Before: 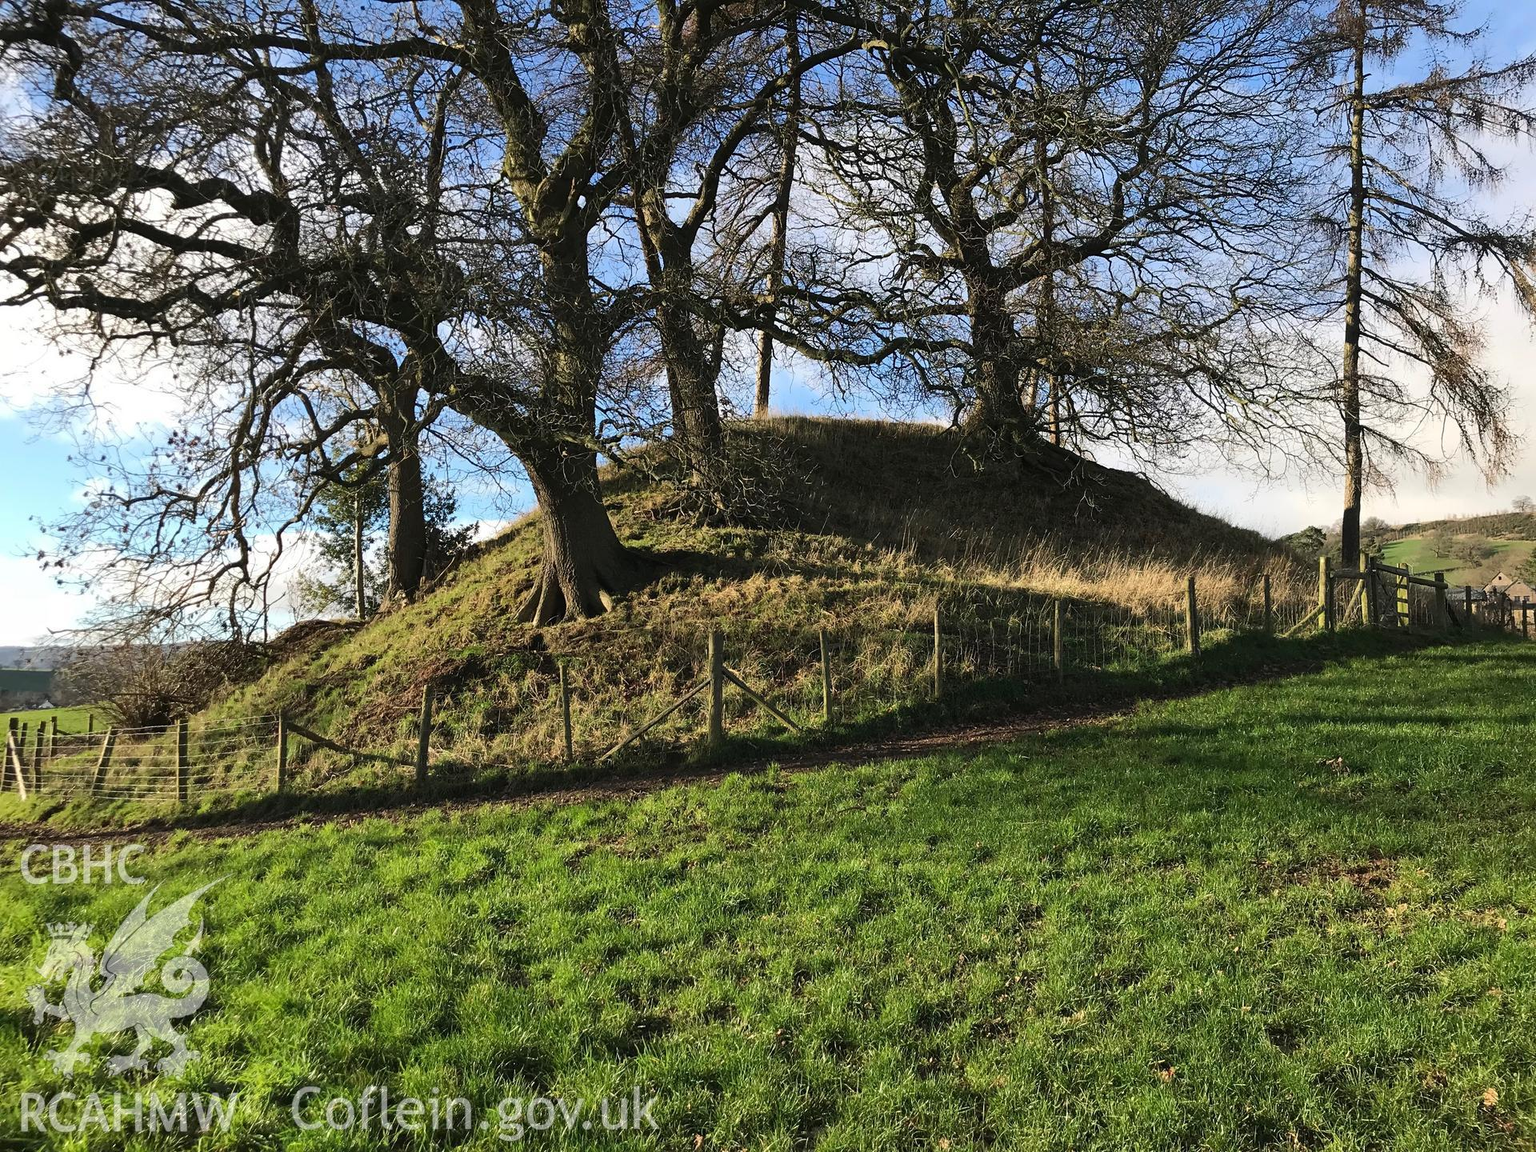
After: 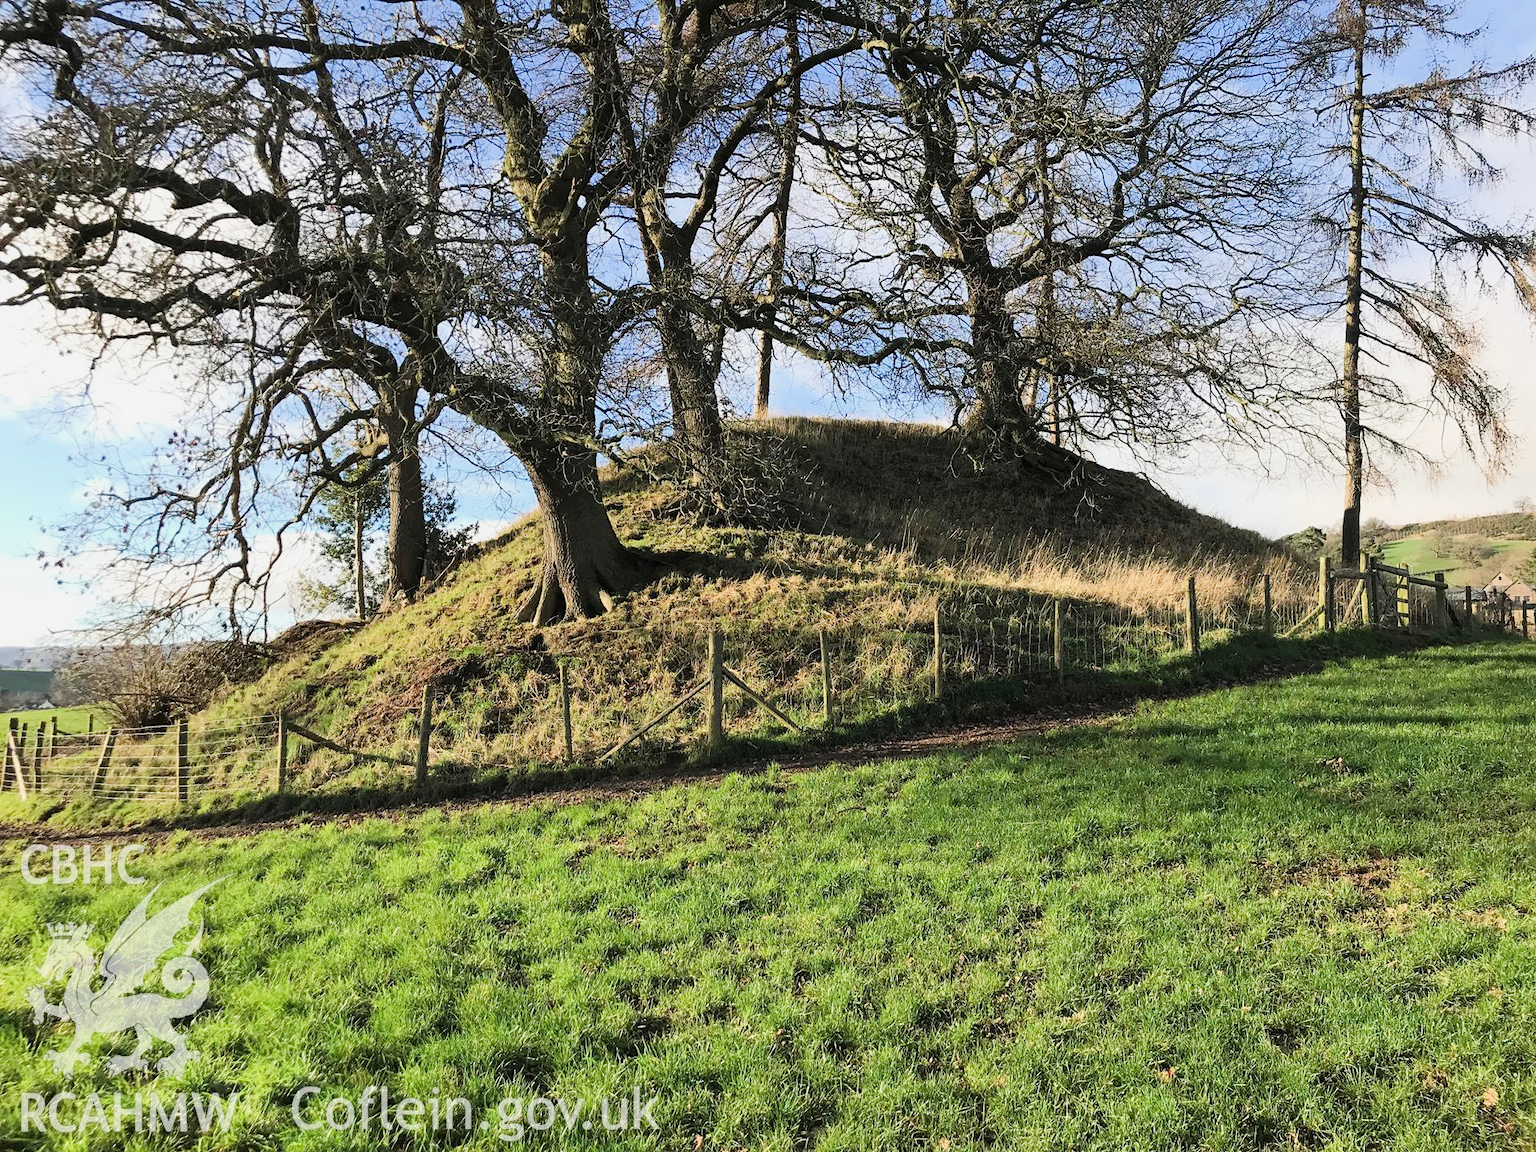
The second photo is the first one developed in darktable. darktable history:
exposure: black level correction 0, exposure 1.1 EV, compensate highlight preservation false
filmic rgb: black relative exposure -7.65 EV, white relative exposure 4.56 EV, hardness 3.61
